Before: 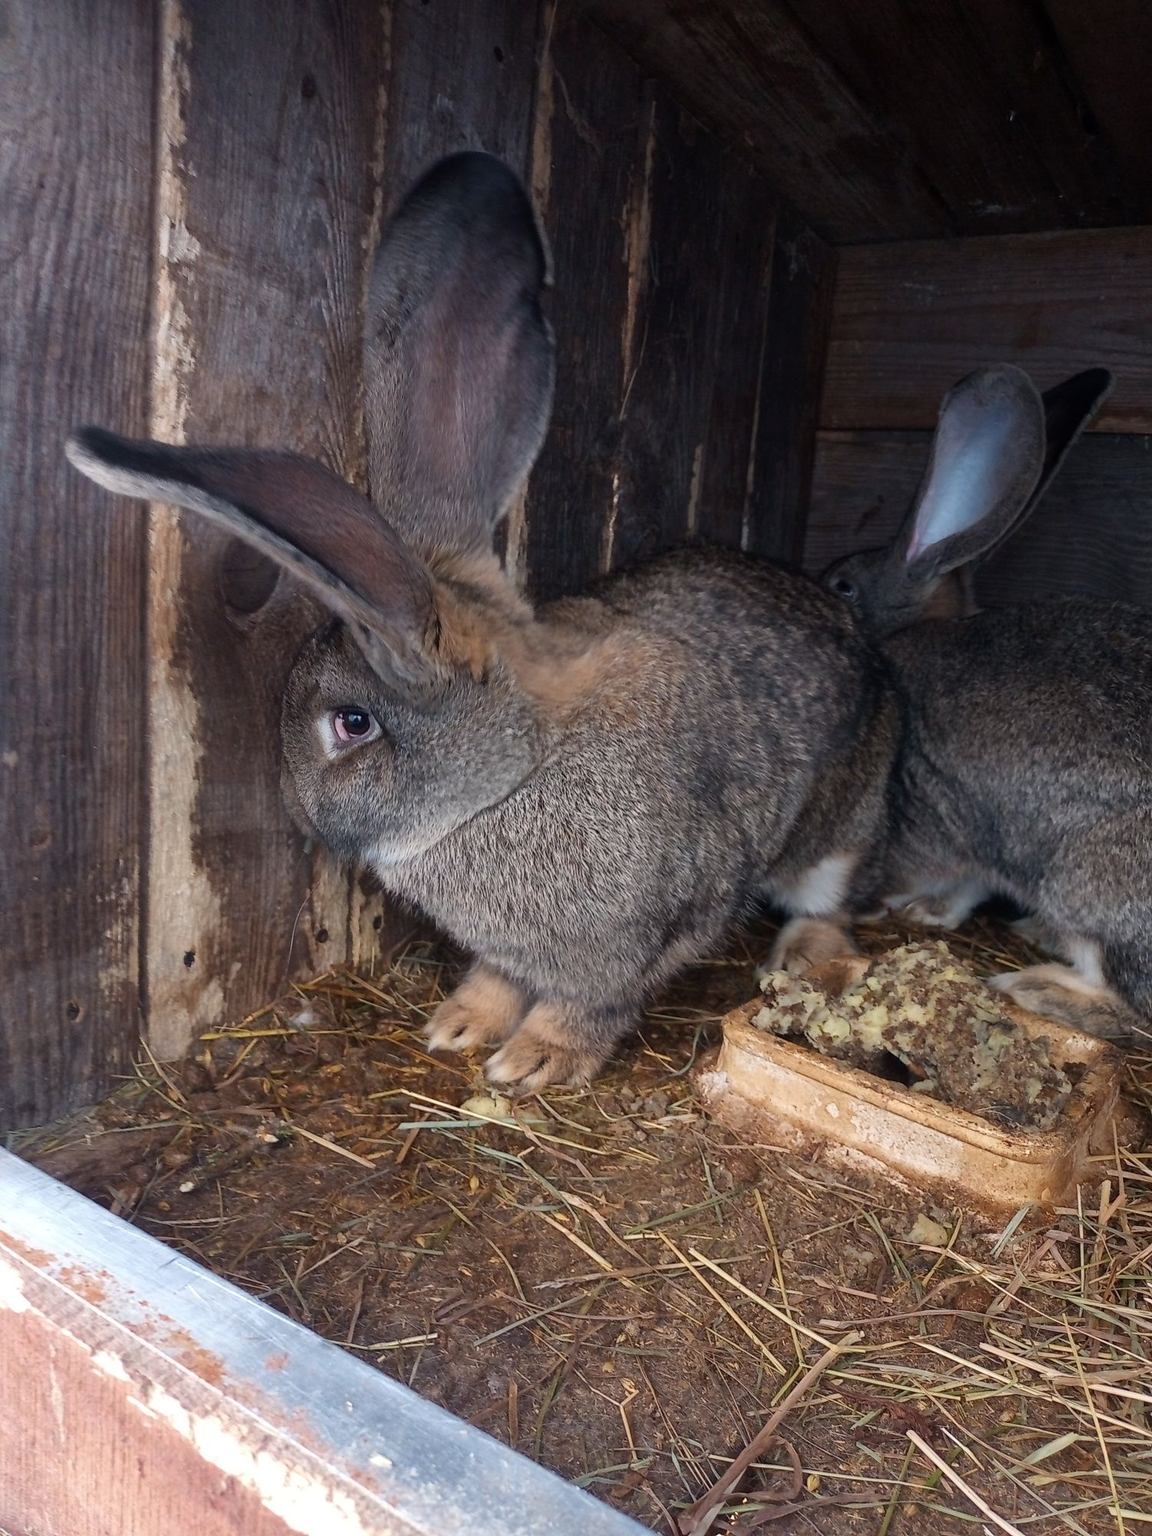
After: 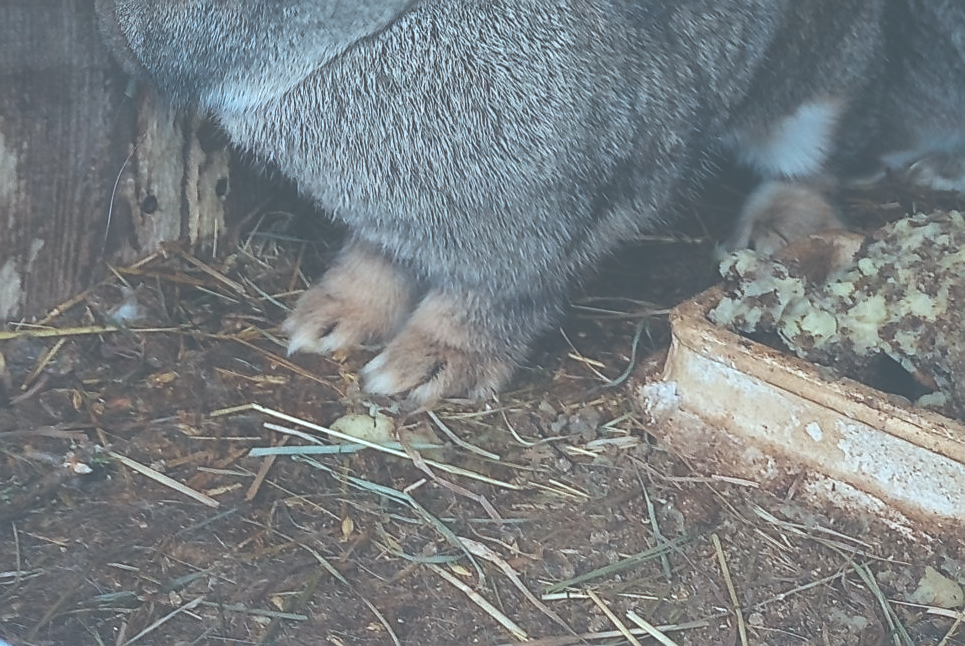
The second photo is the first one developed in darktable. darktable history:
exposure: black level correction -0.087, compensate highlight preservation false
color correction: highlights a* -11.64, highlights b* -15.86
crop: left 18.049%, top 50.74%, right 17.571%, bottom 16.934%
sharpen: on, module defaults
